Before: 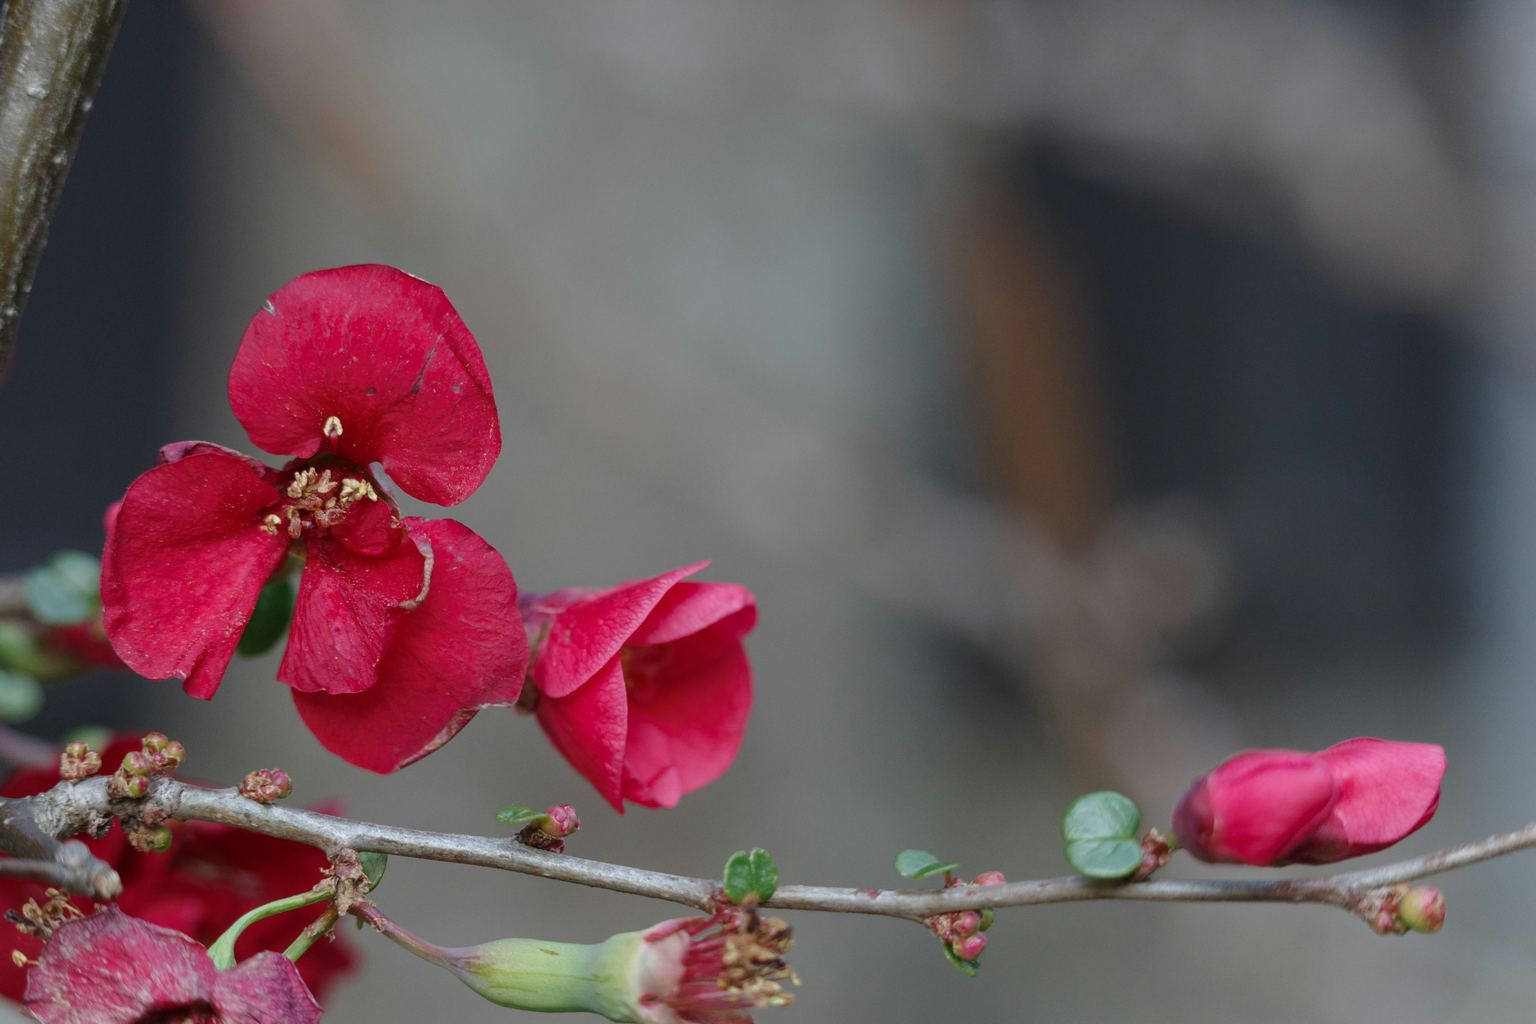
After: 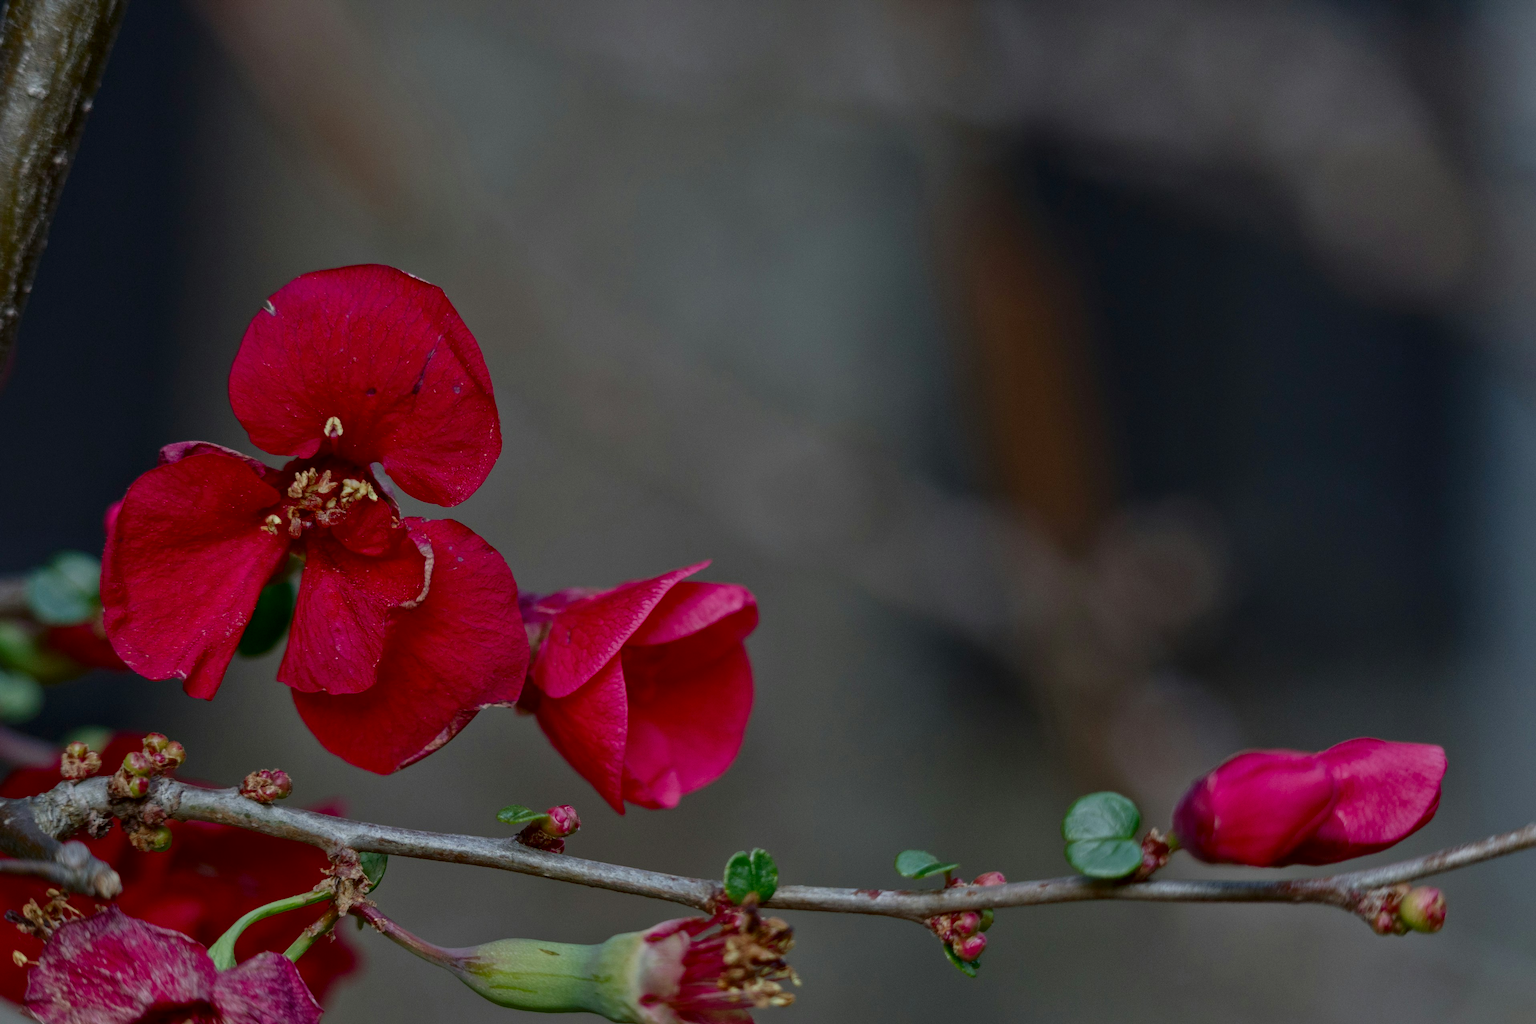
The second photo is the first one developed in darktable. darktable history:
local contrast: mode bilateral grid, contrast 20, coarseness 50, detail 132%, midtone range 0.2
tone equalizer: -8 EV -0.002 EV, -7 EV 0.005 EV, -6 EV -0.008 EV, -5 EV 0.007 EV, -4 EV -0.042 EV, -3 EV -0.233 EV, -2 EV -0.662 EV, -1 EV -0.983 EV, +0 EV -0.969 EV, smoothing diameter 2%, edges refinement/feathering 20, mask exposure compensation -1.57 EV, filter diffusion 5
contrast brightness saturation: brightness -0.25, saturation 0.2
